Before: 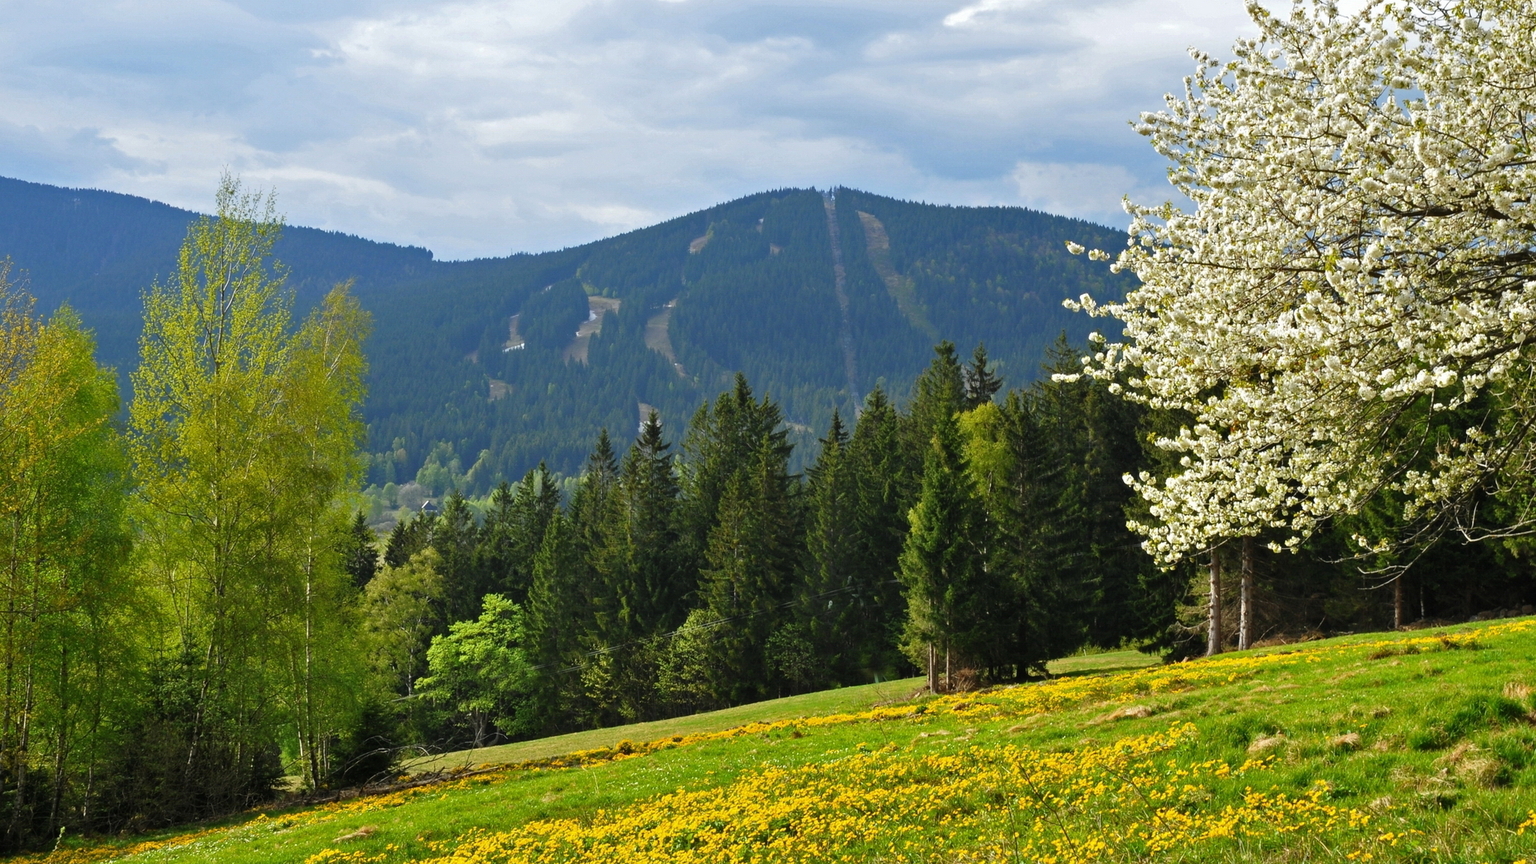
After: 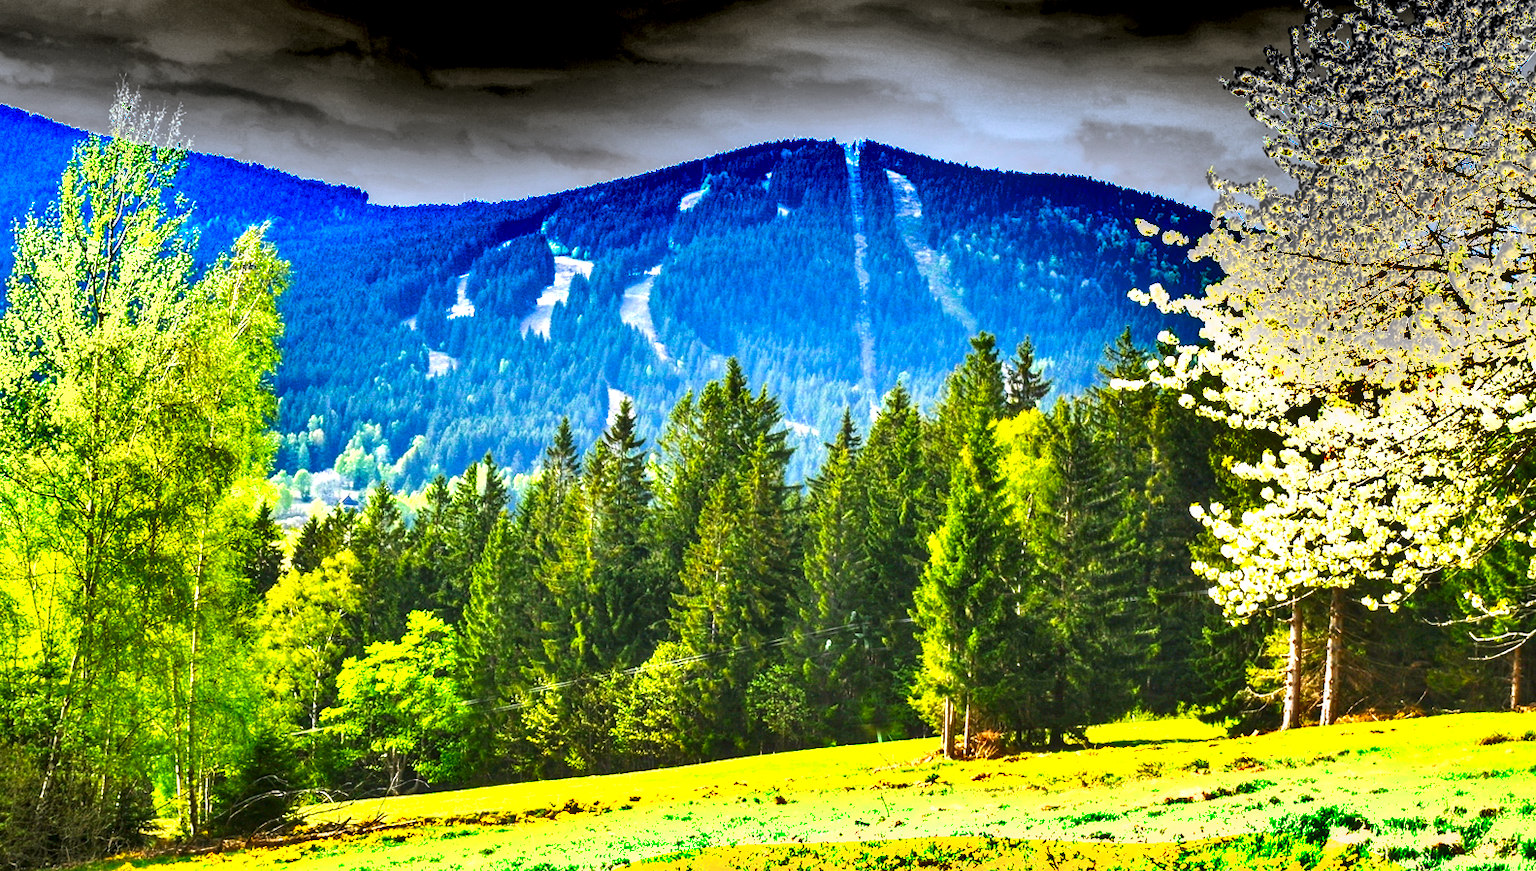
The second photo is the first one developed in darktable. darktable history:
color balance rgb: power › chroma 0.25%, power › hue 61.05°, highlights gain › chroma 2.008%, highlights gain › hue 291.33°, global offset › luminance -0.353%, perceptual saturation grading › global saturation 24.875%, global vibrance 20%
crop and rotate: angle -2.94°, left 5.343%, top 5.186%, right 4.763%, bottom 4.099%
exposure: exposure 2.275 EV, compensate exposure bias true, compensate highlight preservation false
contrast brightness saturation: contrast 0.128, brightness -0.047, saturation 0.15
velvia: on, module defaults
shadows and highlights: white point adjustment 0.1, highlights -69.8, soften with gaussian
local contrast: detail 130%
